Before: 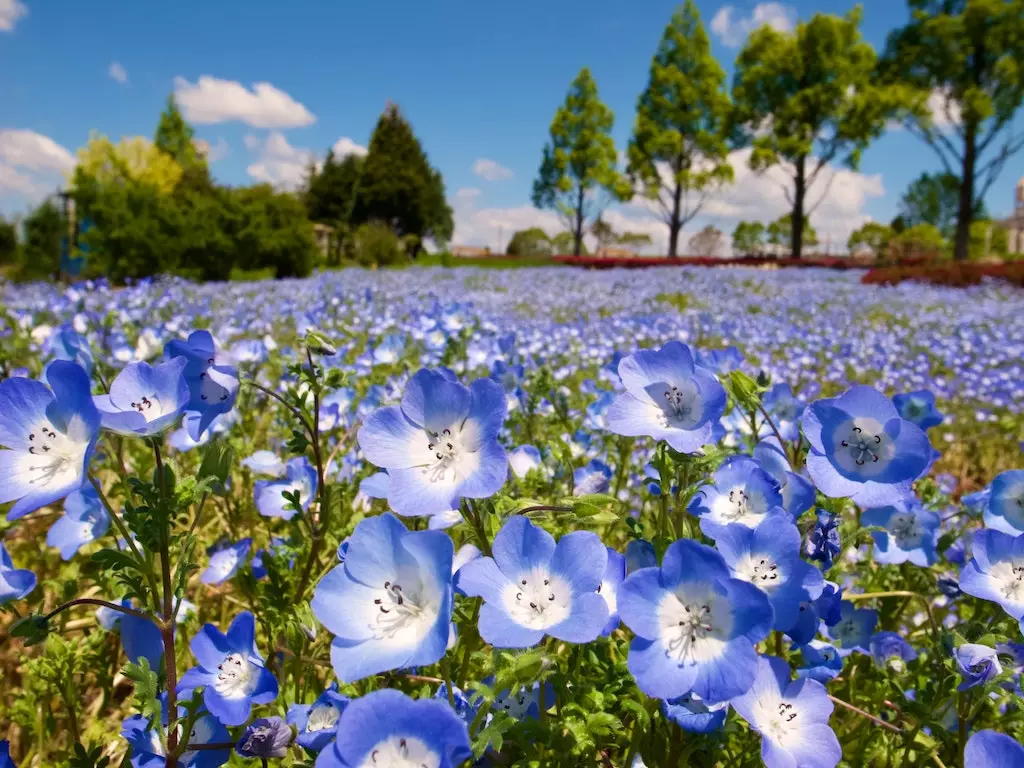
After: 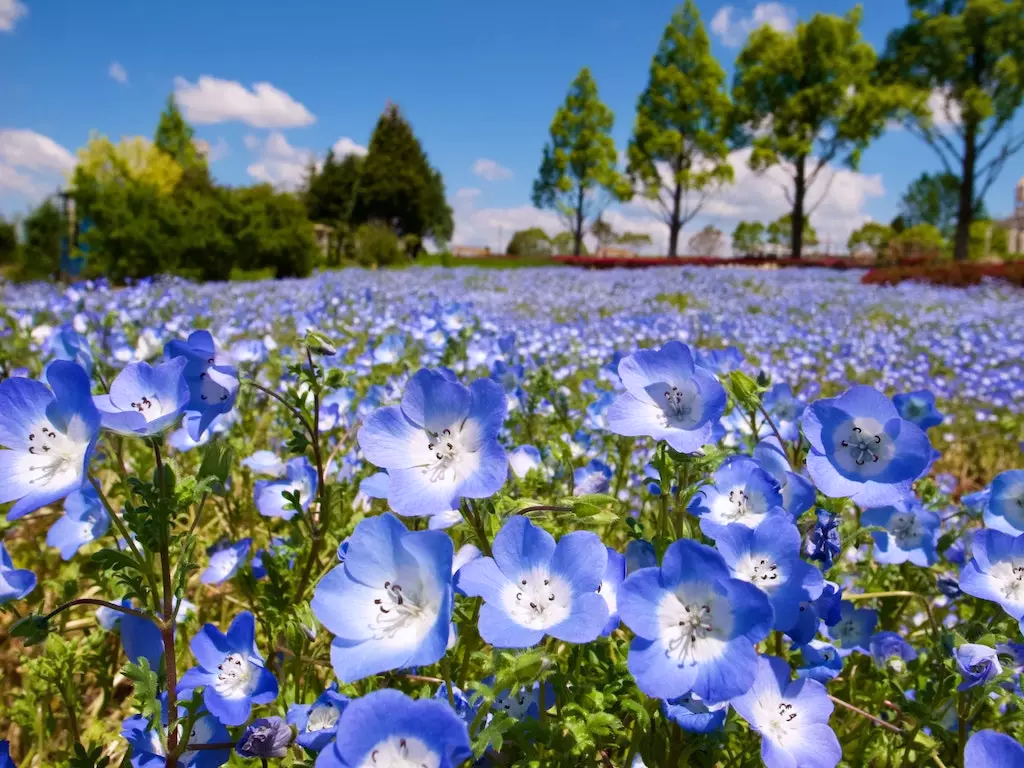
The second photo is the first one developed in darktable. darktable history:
white balance: red 0.984, blue 1.059
shadows and highlights: highlights color adjustment 0%, soften with gaussian
